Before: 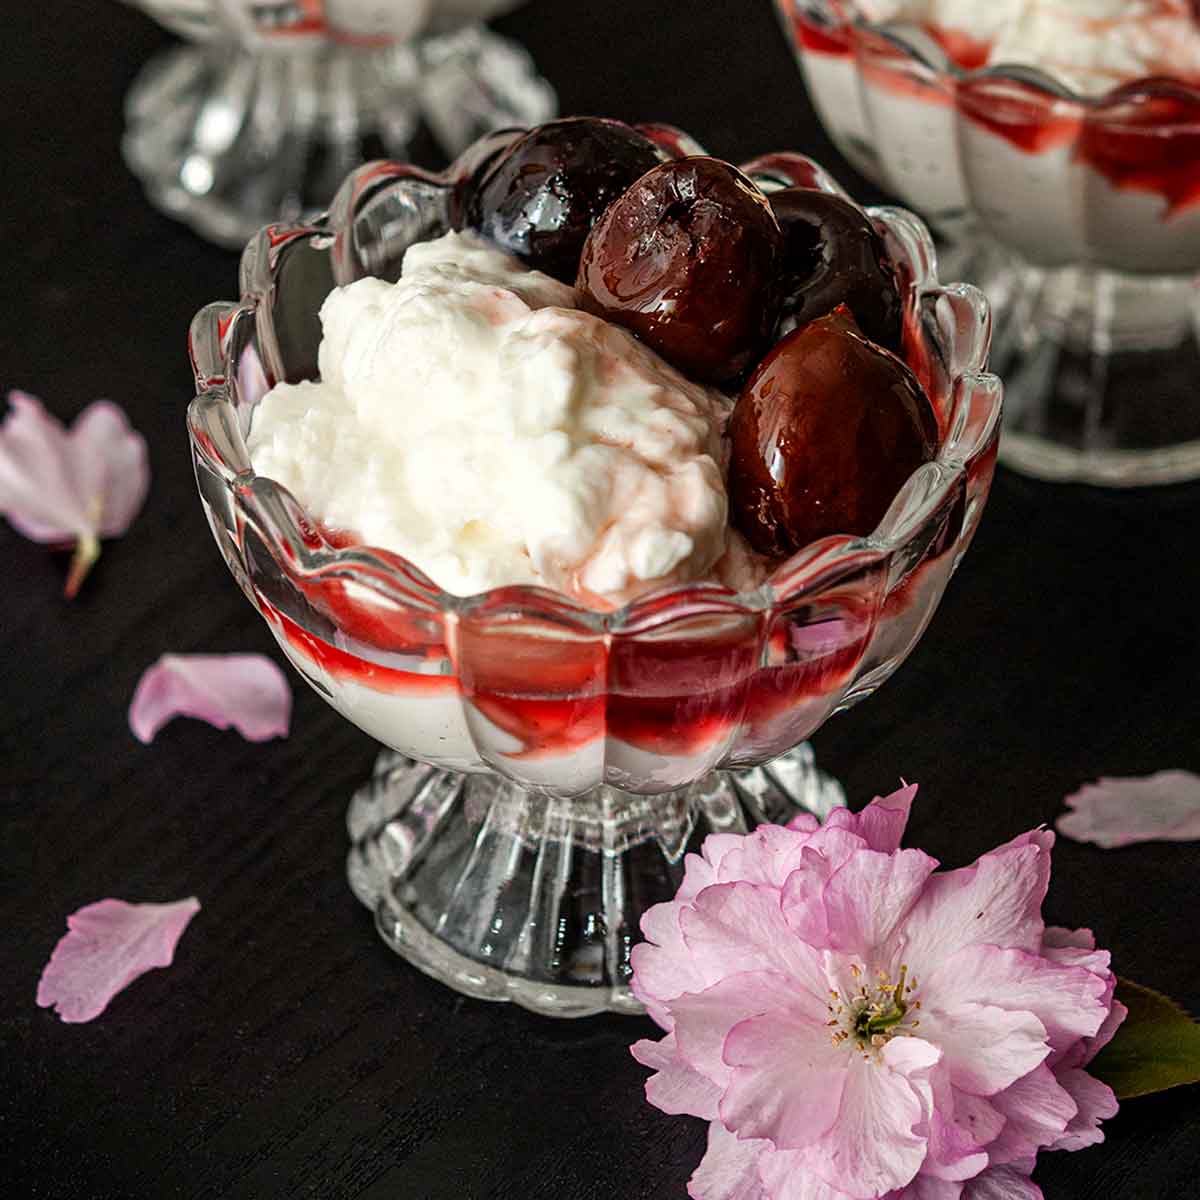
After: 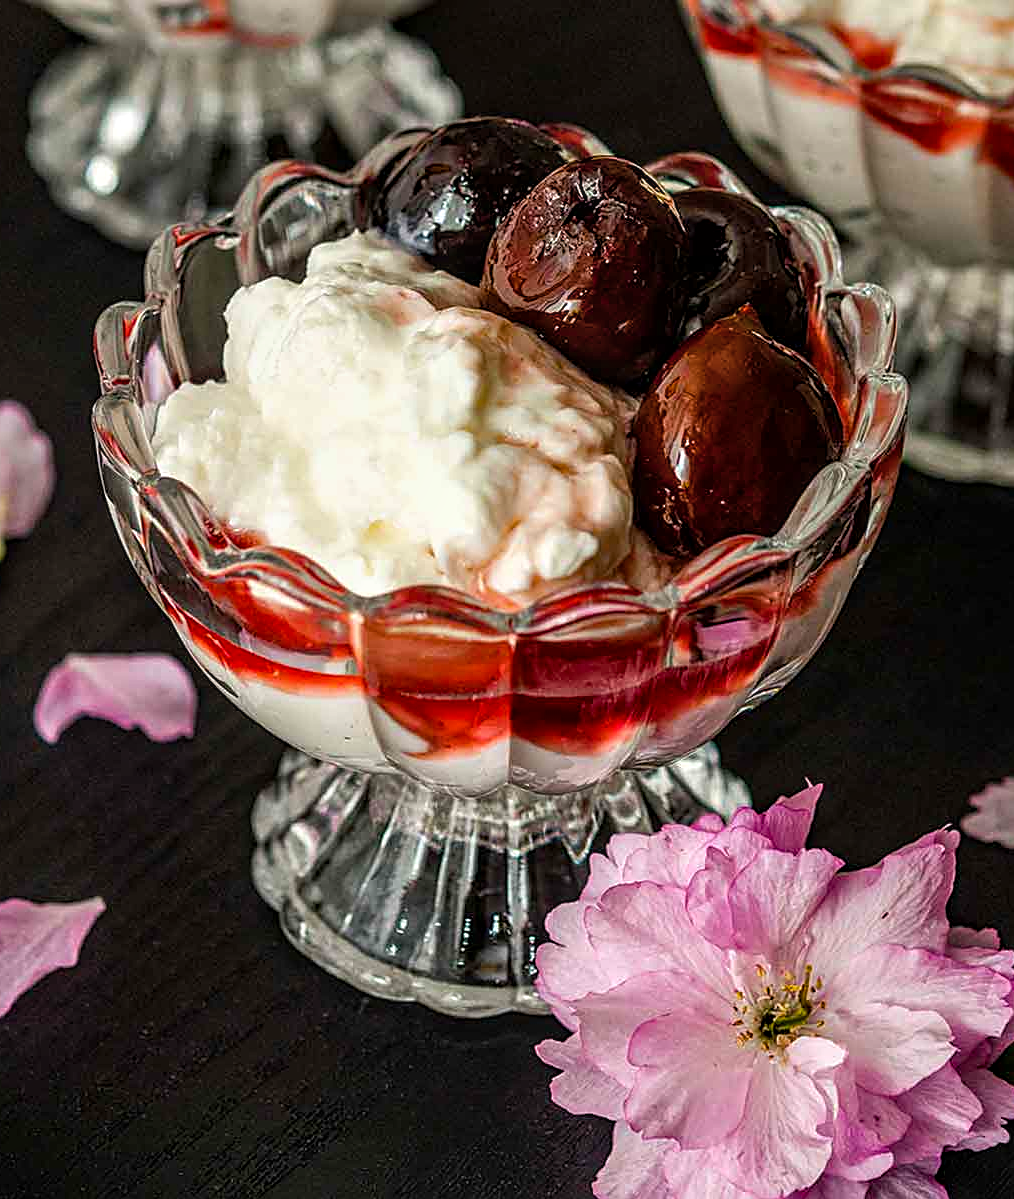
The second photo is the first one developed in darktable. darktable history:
crop: left 7.999%, right 7.421%
local contrast: on, module defaults
contrast brightness saturation: saturation -0.048
color balance rgb: perceptual saturation grading › global saturation 31.054%, global vibrance 20%
sharpen: amount 0.539
